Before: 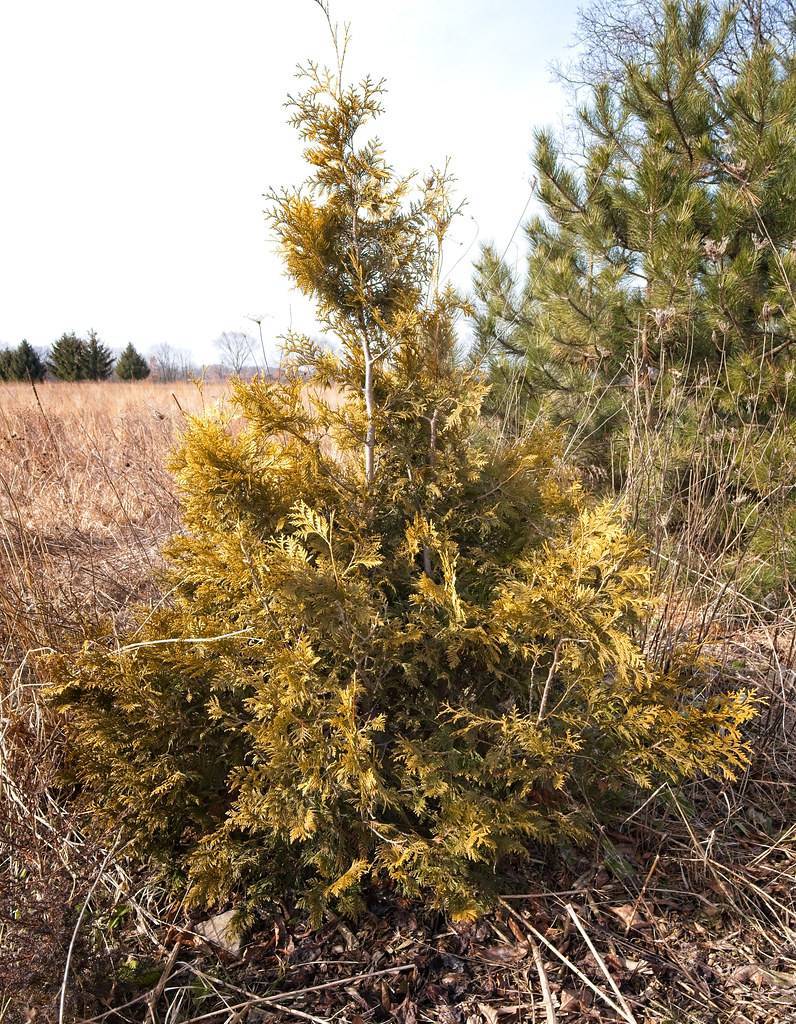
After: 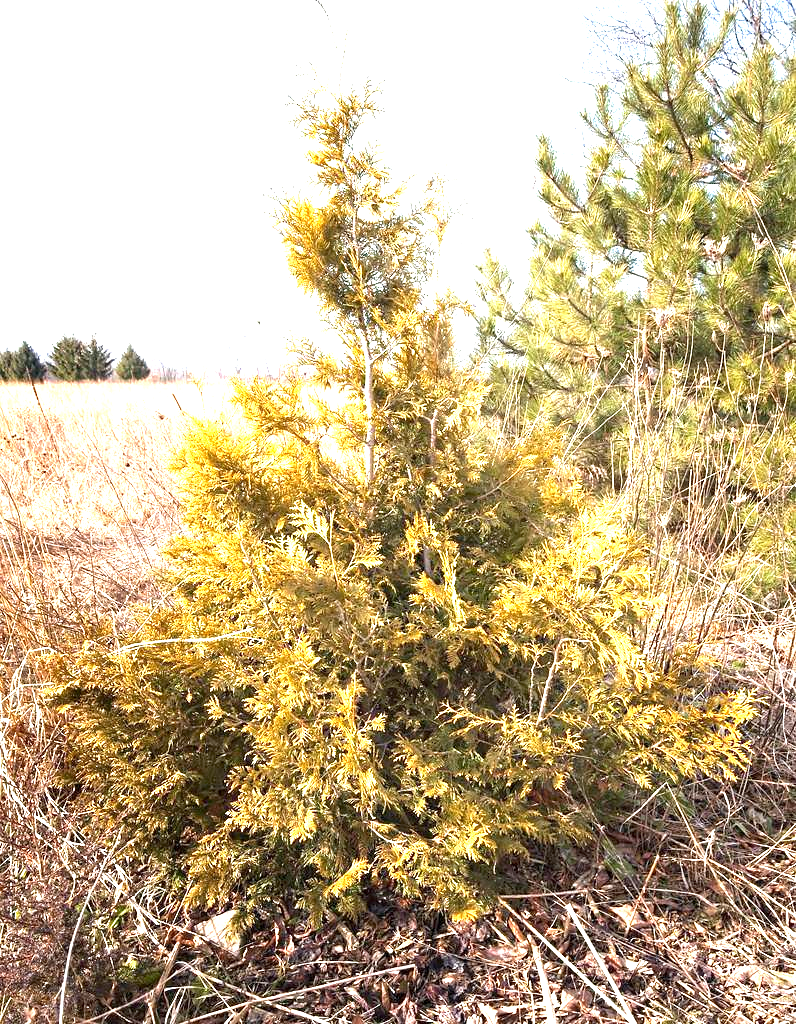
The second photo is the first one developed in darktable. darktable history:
exposure: black level correction 0.001, exposure 1.653 EV, compensate highlight preservation false
